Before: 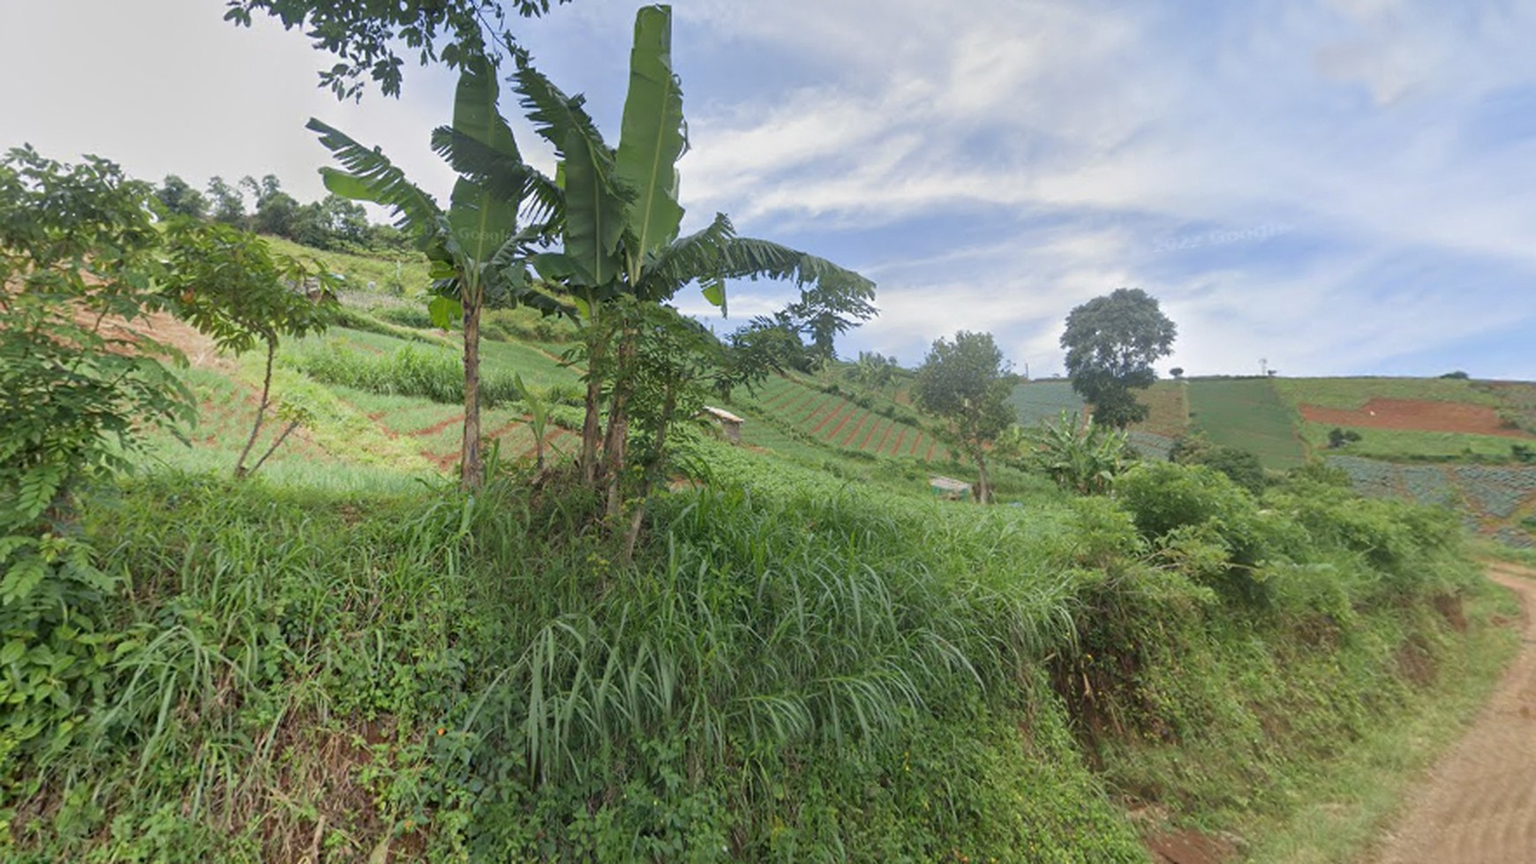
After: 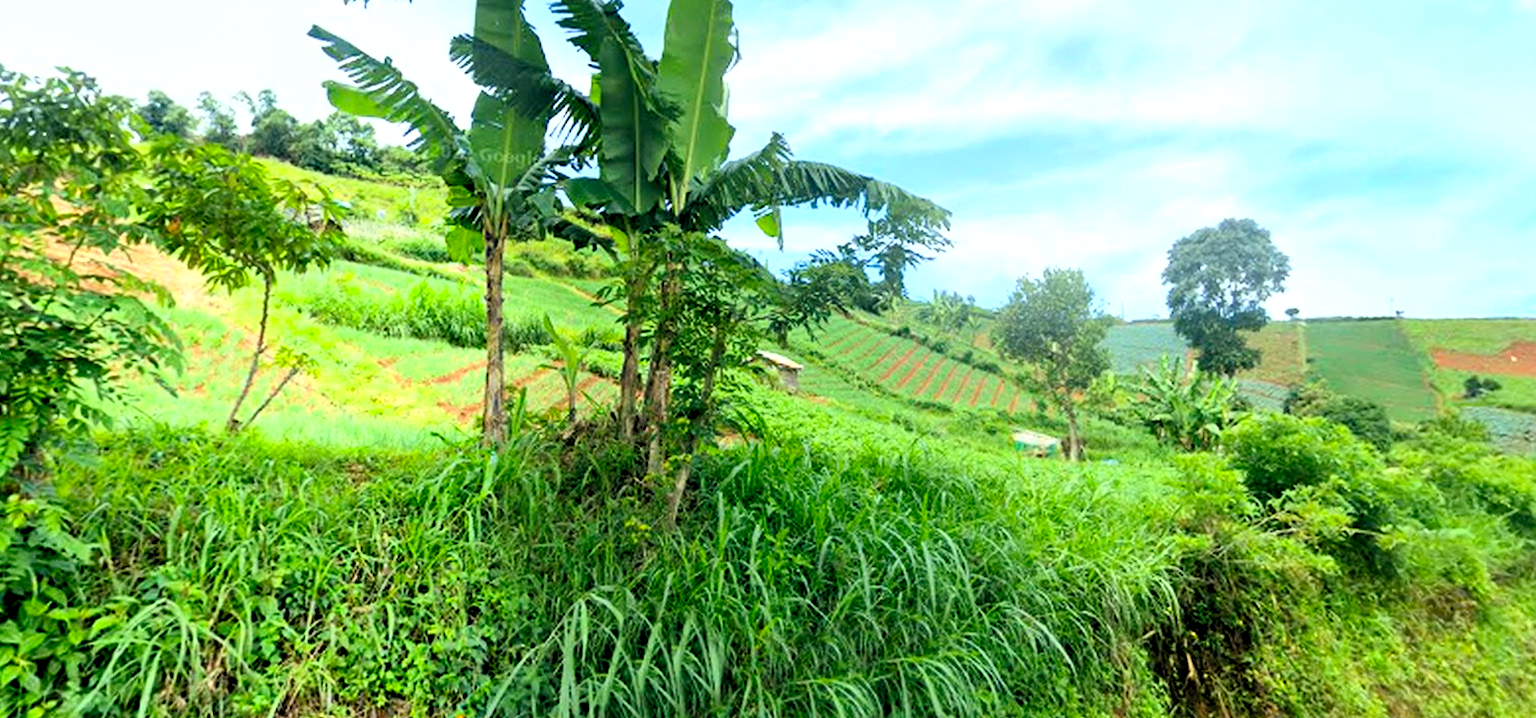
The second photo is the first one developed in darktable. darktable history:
contrast brightness saturation: contrast 0.235, brightness 0.105, saturation 0.286
color correction: highlights a* -6.64, highlights b* 0.583
filmic rgb: black relative exposure -5.83 EV, white relative exposure 3.4 EV, threshold 5.98 EV, hardness 3.68, color science v6 (2022), enable highlight reconstruction true
crop and rotate: left 2.285%, top 11.174%, right 9.291%, bottom 15.383%
color balance rgb: global offset › luminance -0.337%, global offset › chroma 0.118%, global offset › hue 166.08°, linear chroma grading › shadows -9.307%, linear chroma grading › global chroma 20.324%, perceptual saturation grading › global saturation 0.703%, perceptual brilliance grading › global brilliance 15.275%, perceptual brilliance grading › shadows -35.849%, global vibrance 20%
levels: levels [0.044, 0.416, 0.908]
